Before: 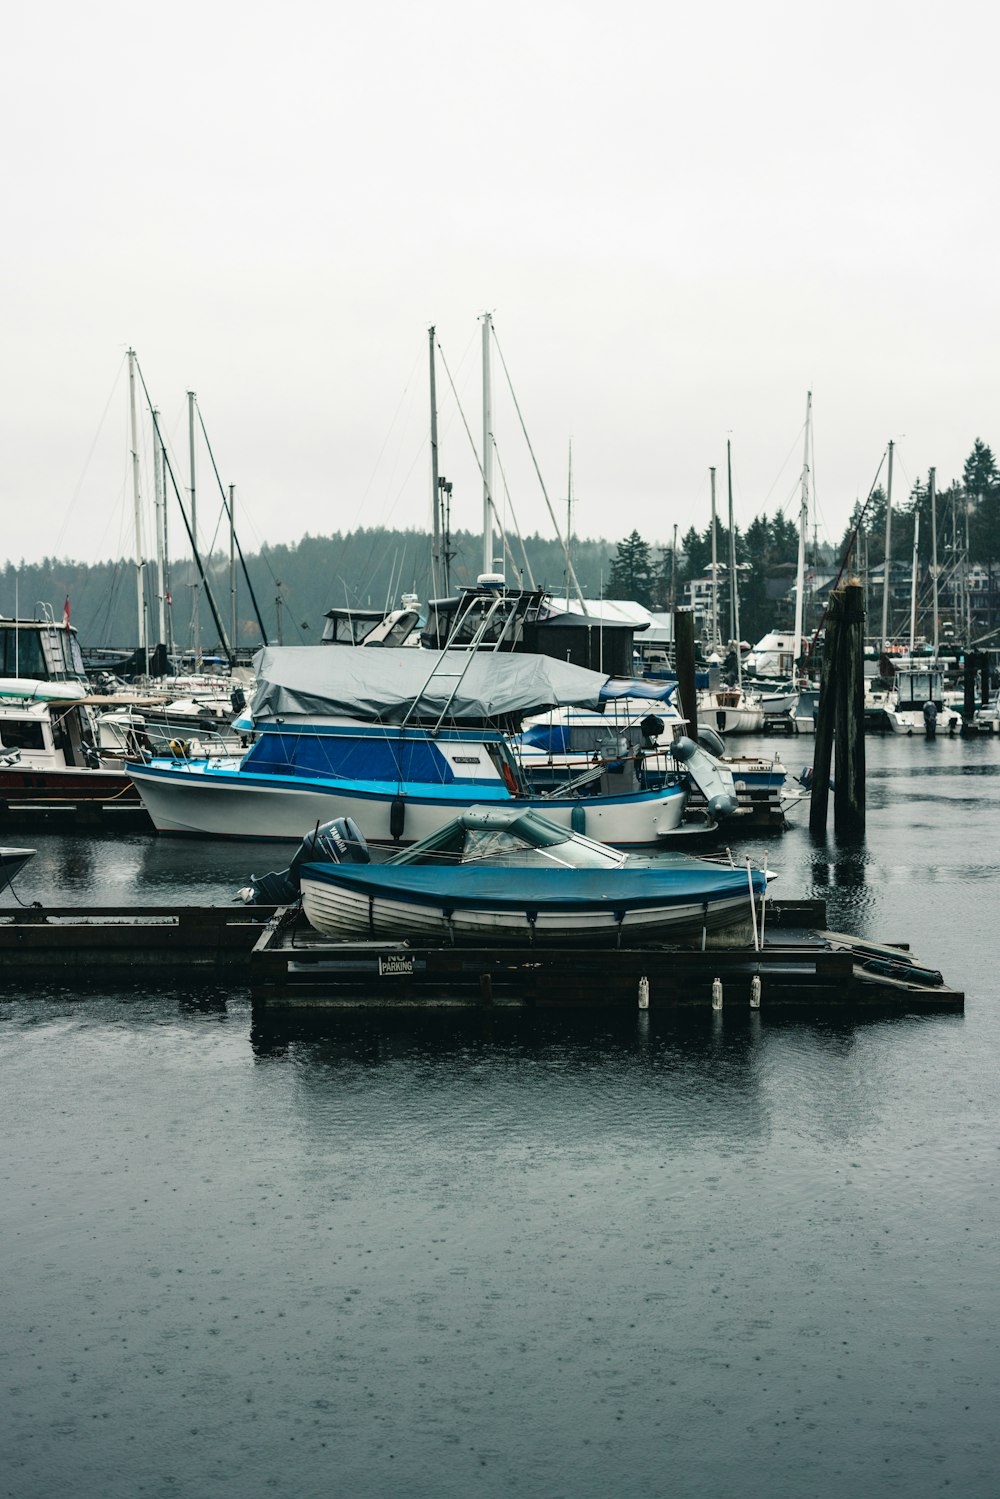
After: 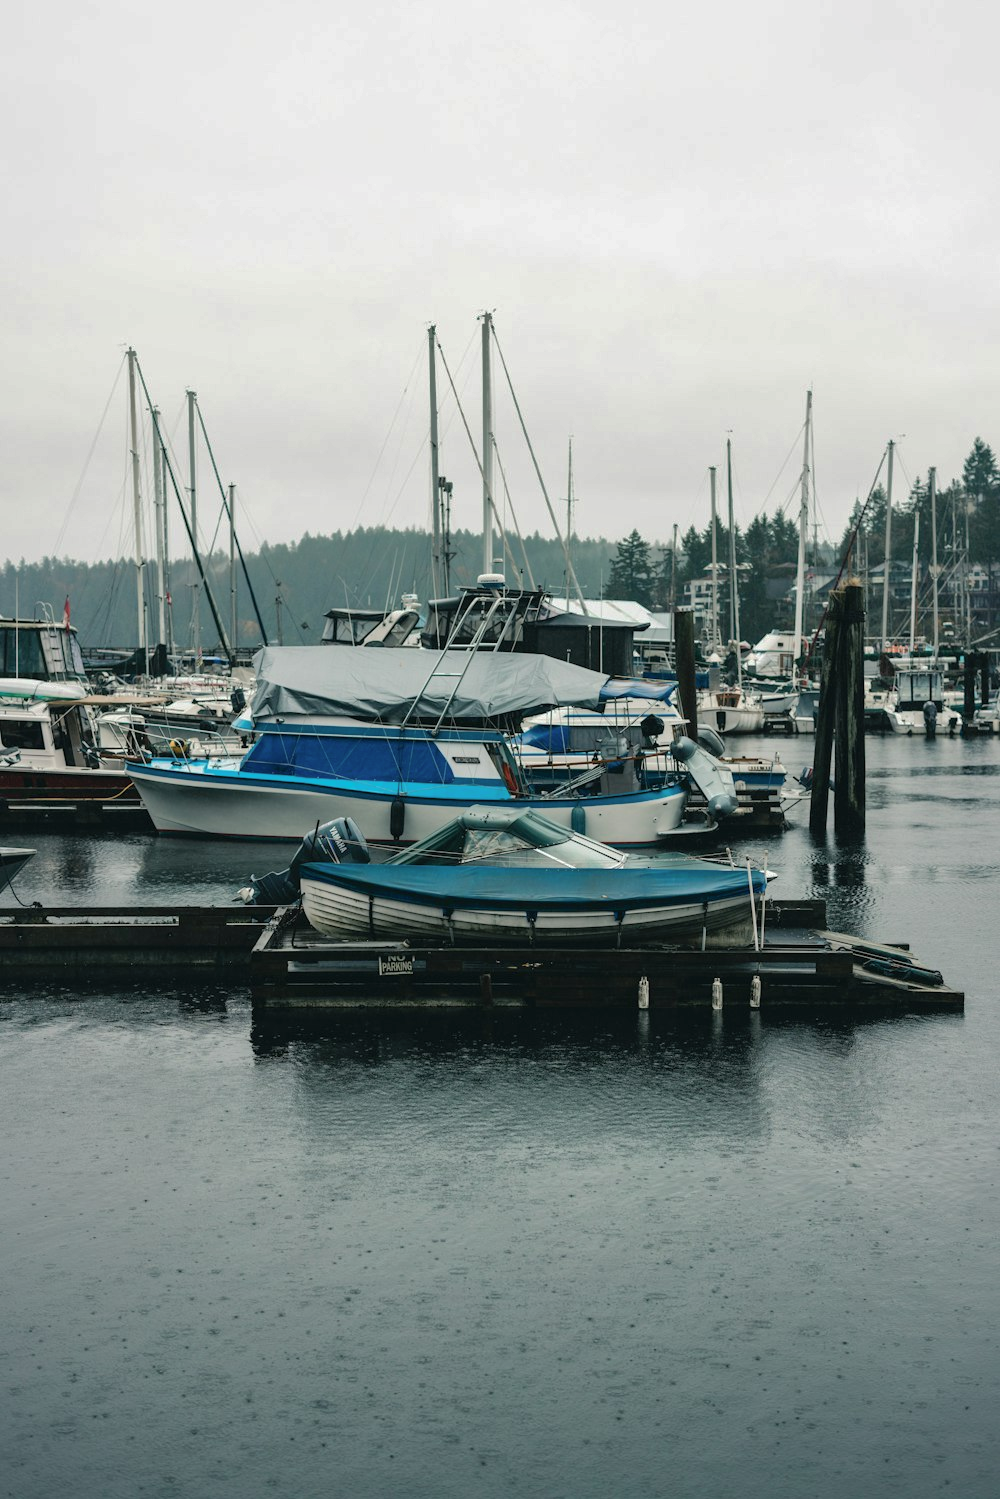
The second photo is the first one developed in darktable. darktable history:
contrast brightness saturation: saturation -0.047
shadows and highlights: shadows 40.03, highlights -59.68
